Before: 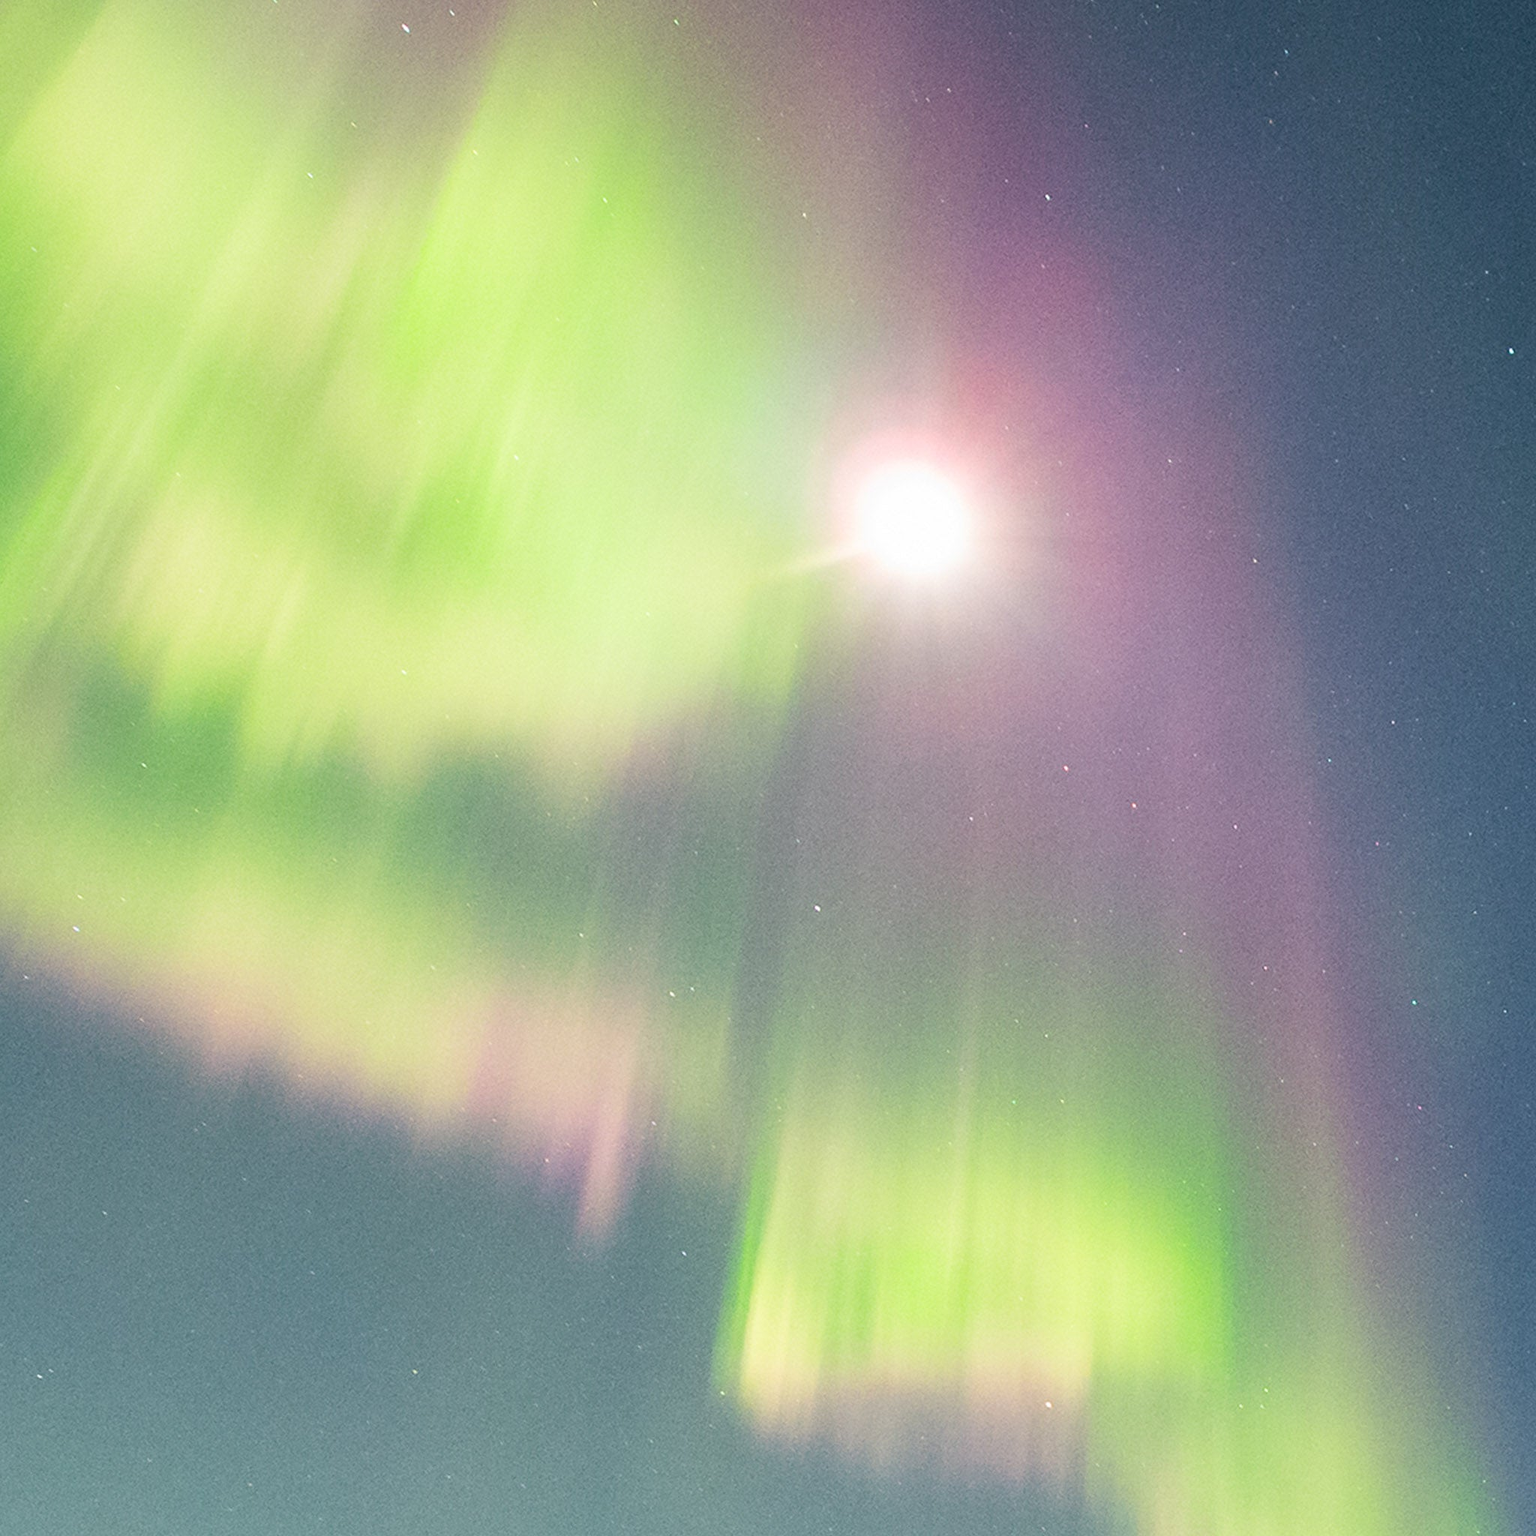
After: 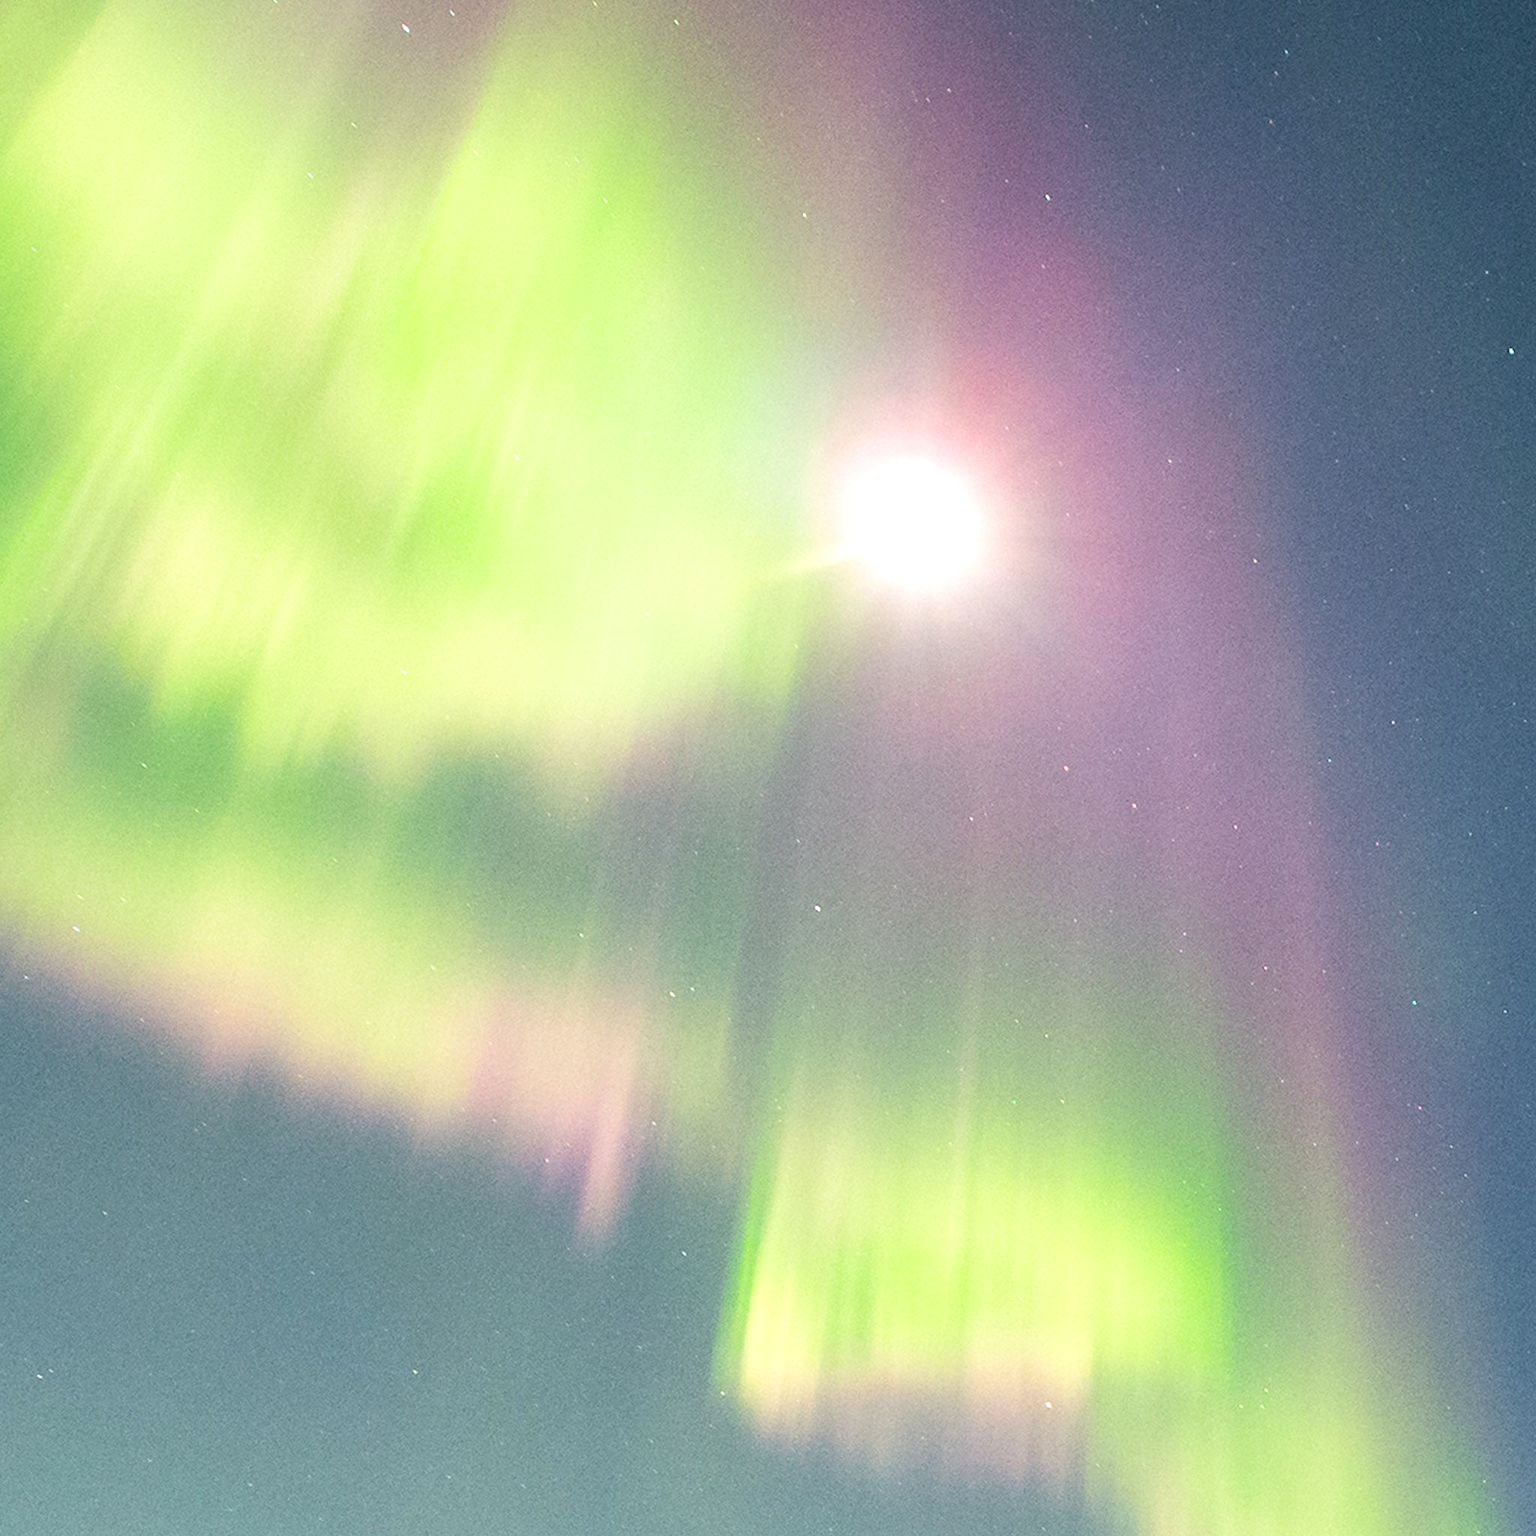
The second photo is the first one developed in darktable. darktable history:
exposure: exposure 0.262 EV, compensate highlight preservation false
